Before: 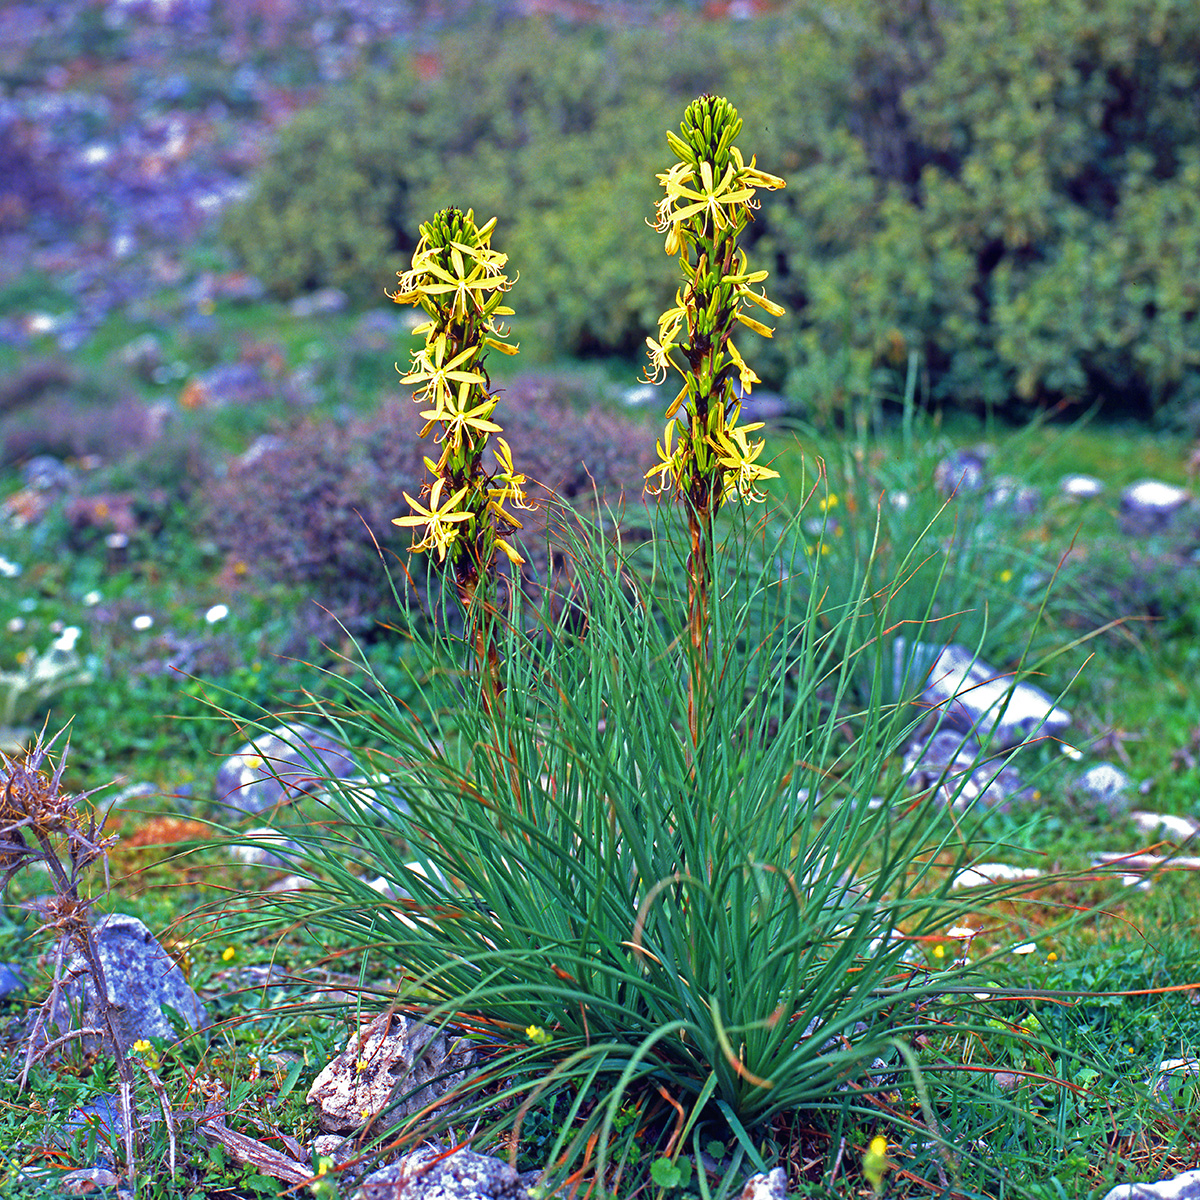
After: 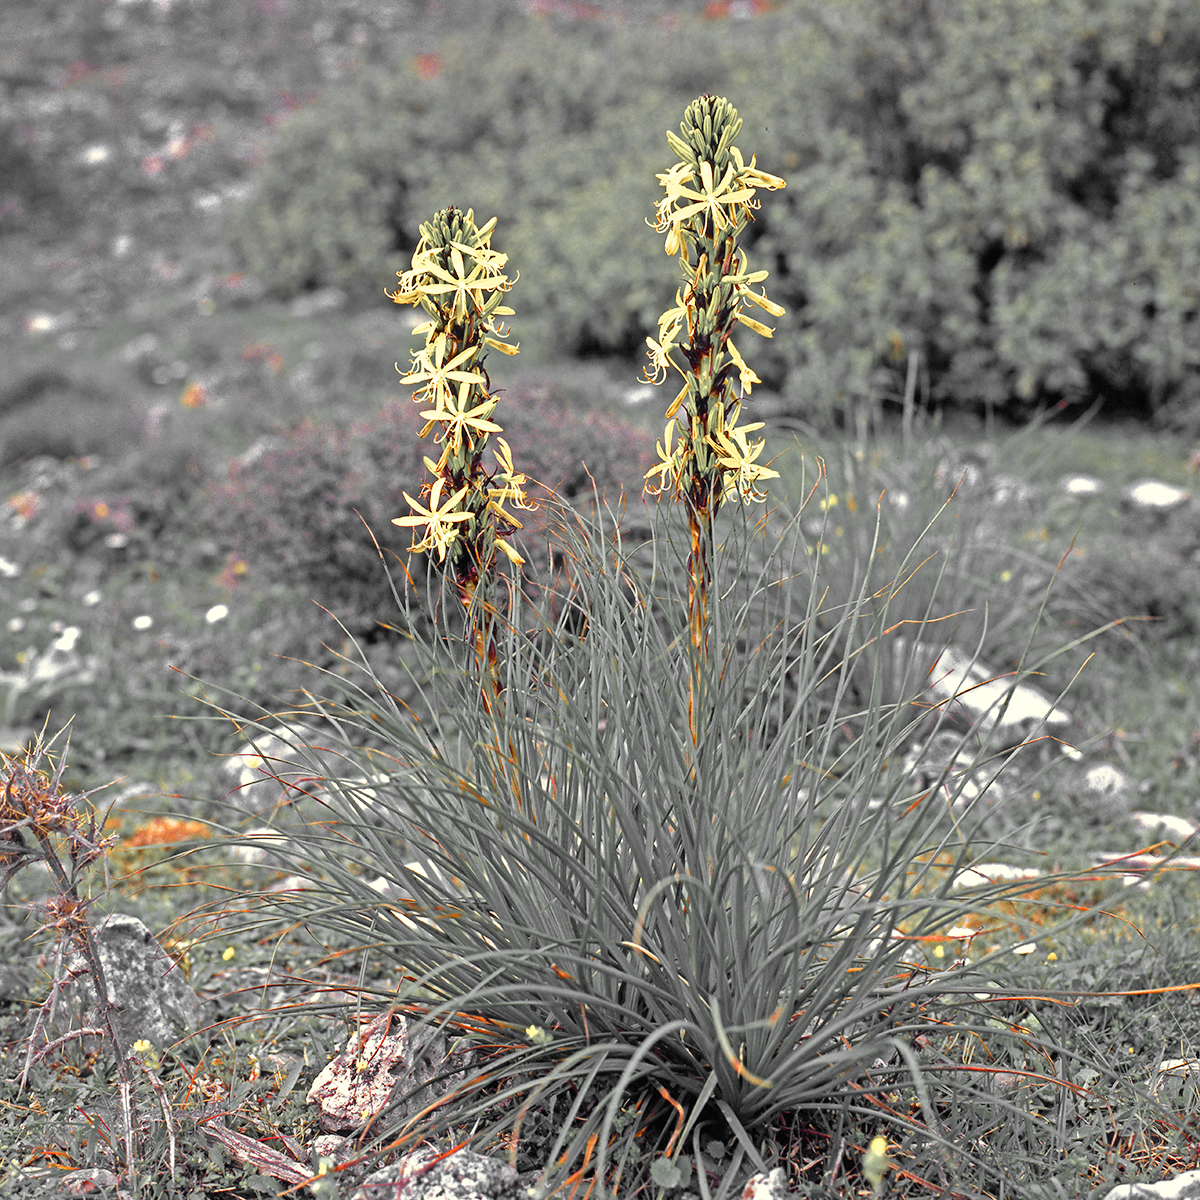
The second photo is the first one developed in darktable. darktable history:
color correction: highlights a* 1.28, highlights b* 17.17
color zones: curves: ch0 [(0, 0.447) (0.184, 0.543) (0.323, 0.476) (0.429, 0.445) (0.571, 0.443) (0.714, 0.451) (0.857, 0.452) (1, 0.447)]; ch1 [(0, 0.464) (0.176, 0.46) (0.287, 0.177) (0.429, 0.002) (0.571, 0) (0.714, 0) (0.857, 0) (1, 0.464)]
